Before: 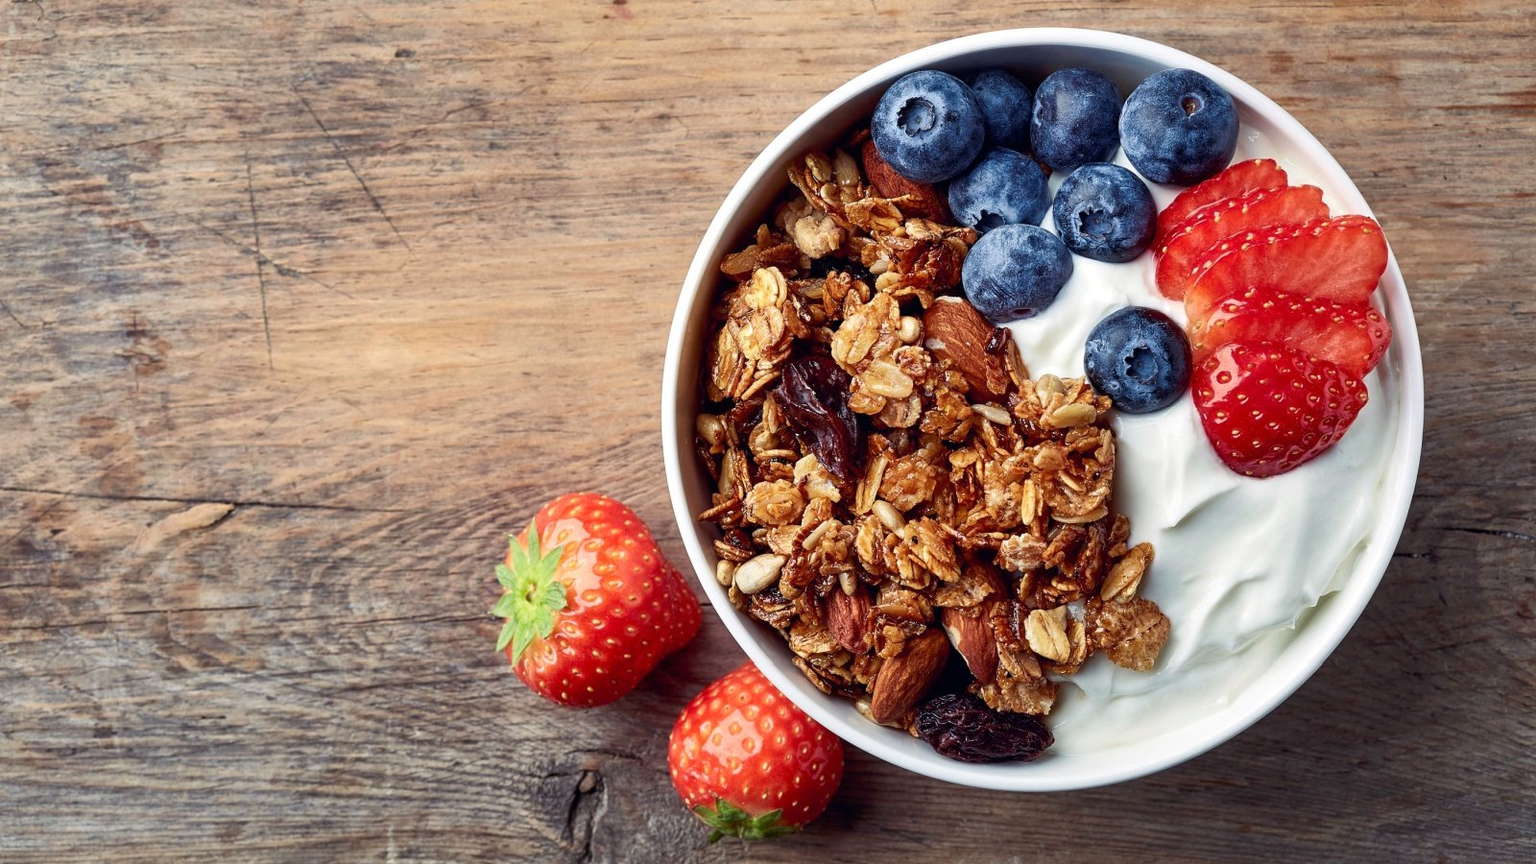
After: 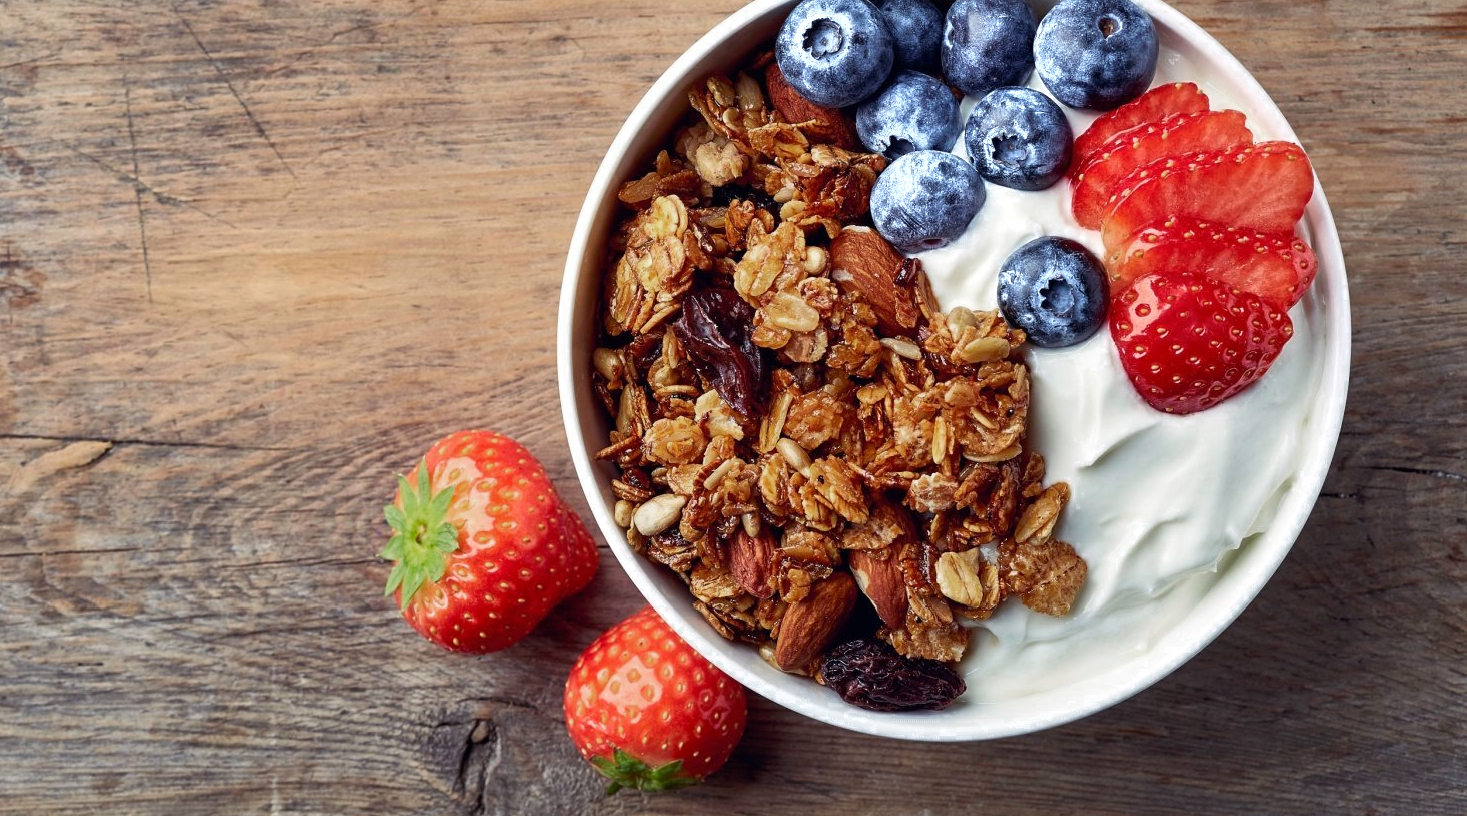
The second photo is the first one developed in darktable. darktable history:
color zones: curves: ch0 [(0.203, 0.433) (0.607, 0.517) (0.697, 0.696) (0.705, 0.897)]
crop and rotate: left 8.262%, top 9.226%
